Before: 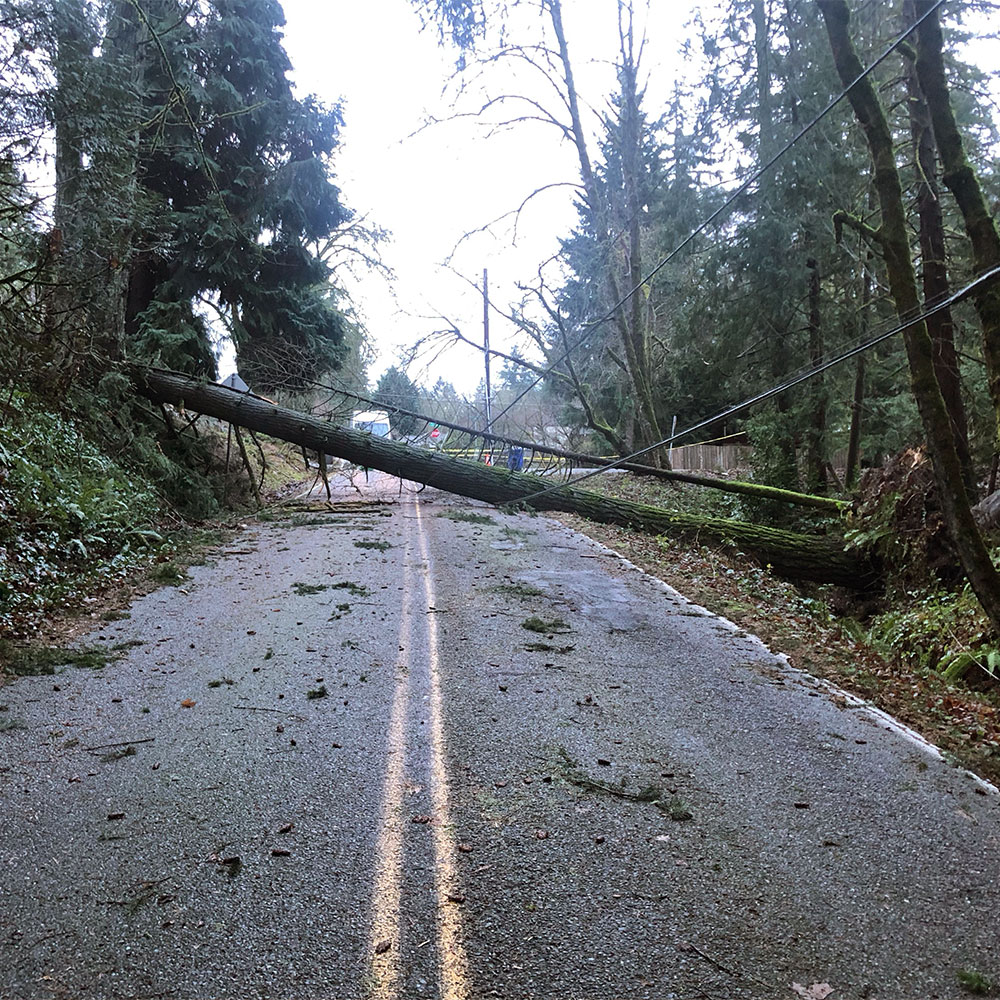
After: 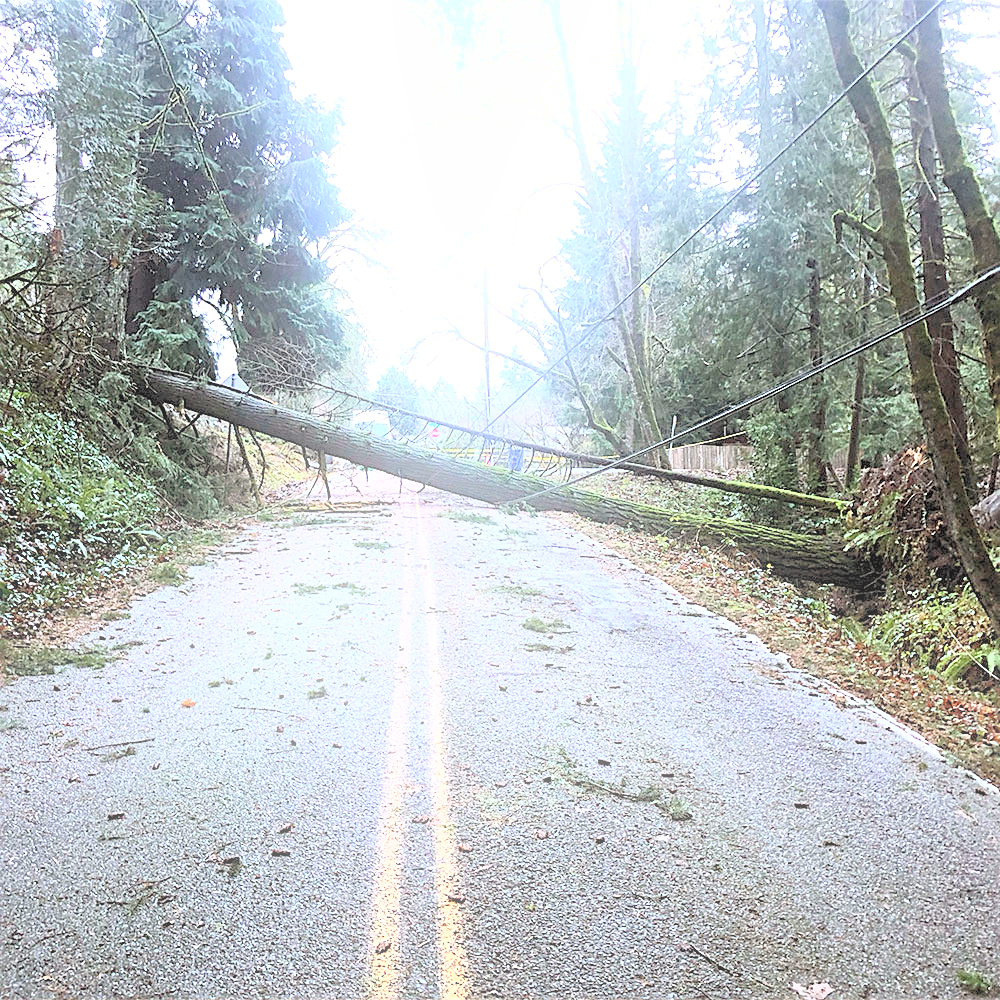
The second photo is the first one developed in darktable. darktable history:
local contrast: highlights 100%, shadows 100%, detail 120%, midtone range 0.2
sharpen: radius 1.967
tone equalizer: -7 EV 0.18 EV, -6 EV 0.12 EV, -5 EV 0.08 EV, -4 EV 0.04 EV, -2 EV -0.02 EV, -1 EV -0.04 EV, +0 EV -0.06 EV, luminance estimator HSV value / RGB max
contrast brightness saturation: contrast 0.39, brightness 0.53
bloom: size 16%, threshold 98%, strength 20%
white balance: emerald 1
levels: levels [0.072, 0.414, 0.976]
